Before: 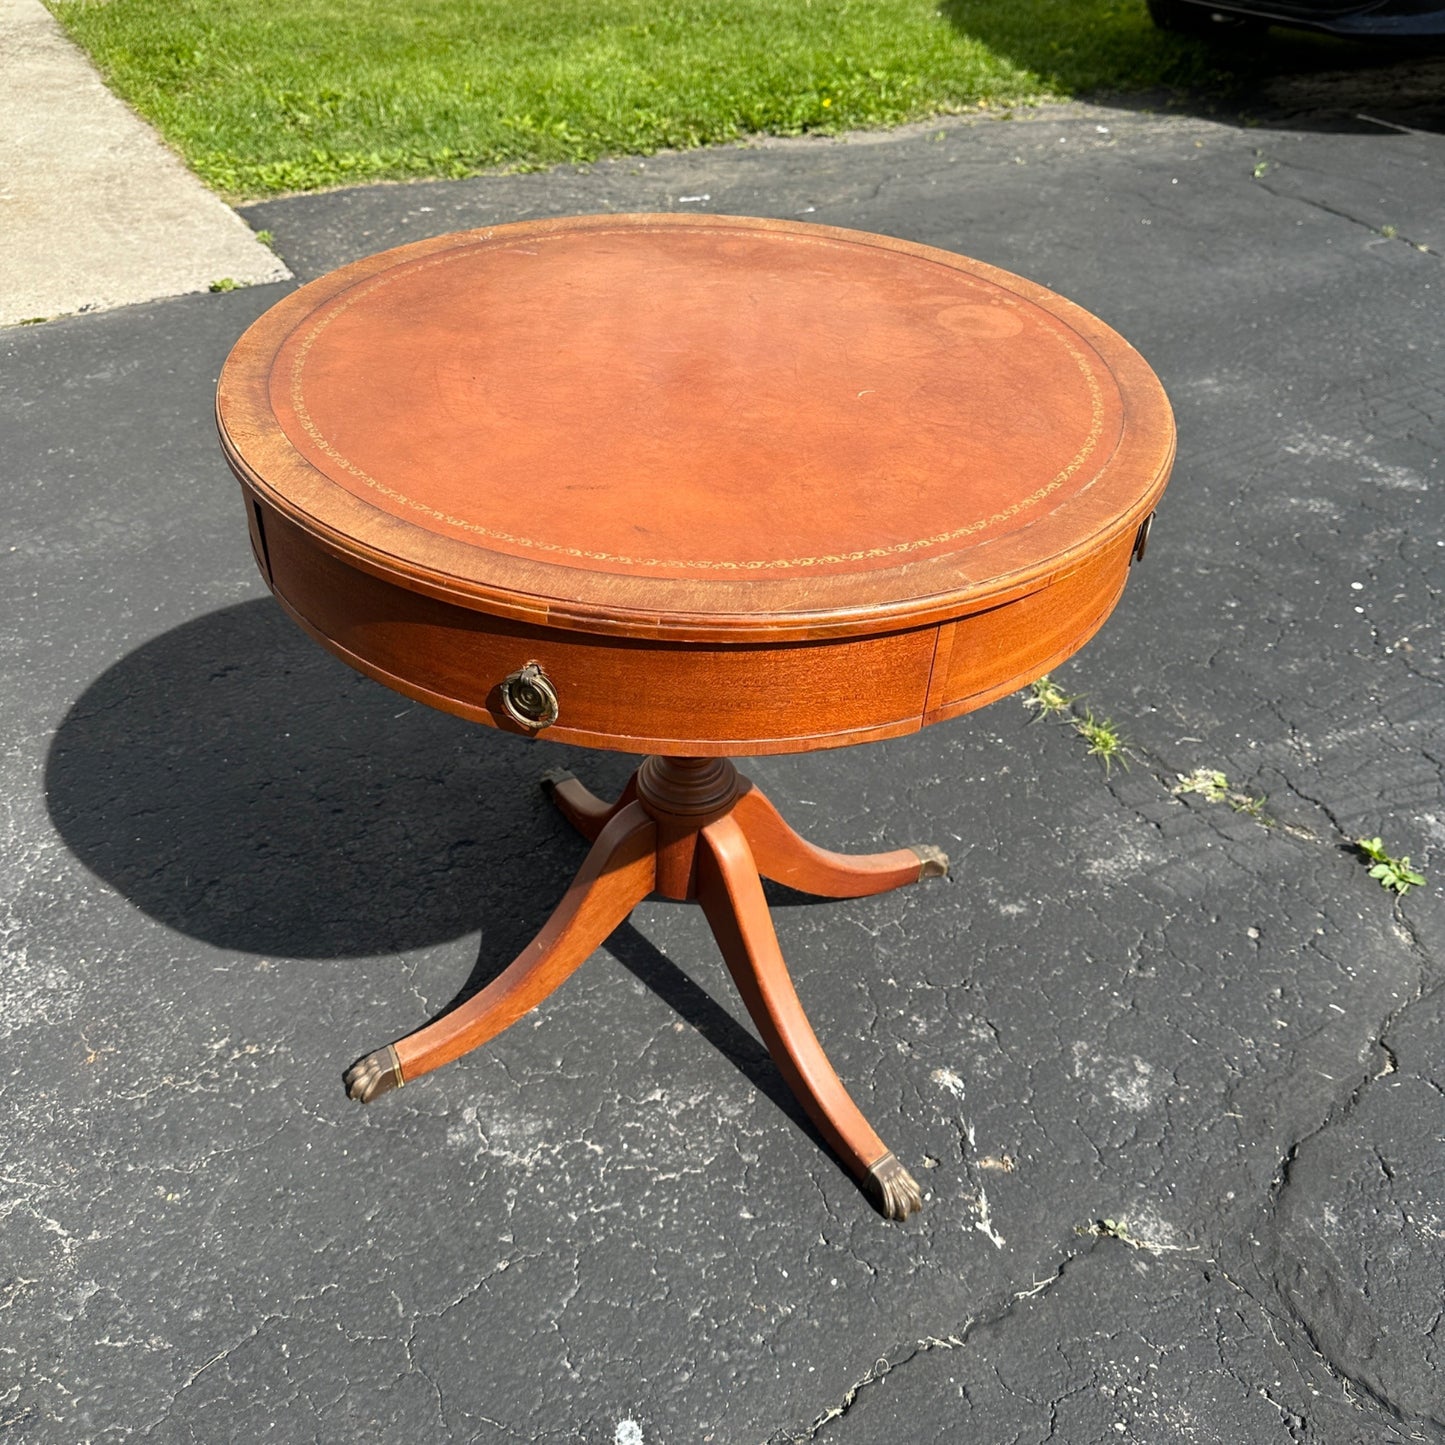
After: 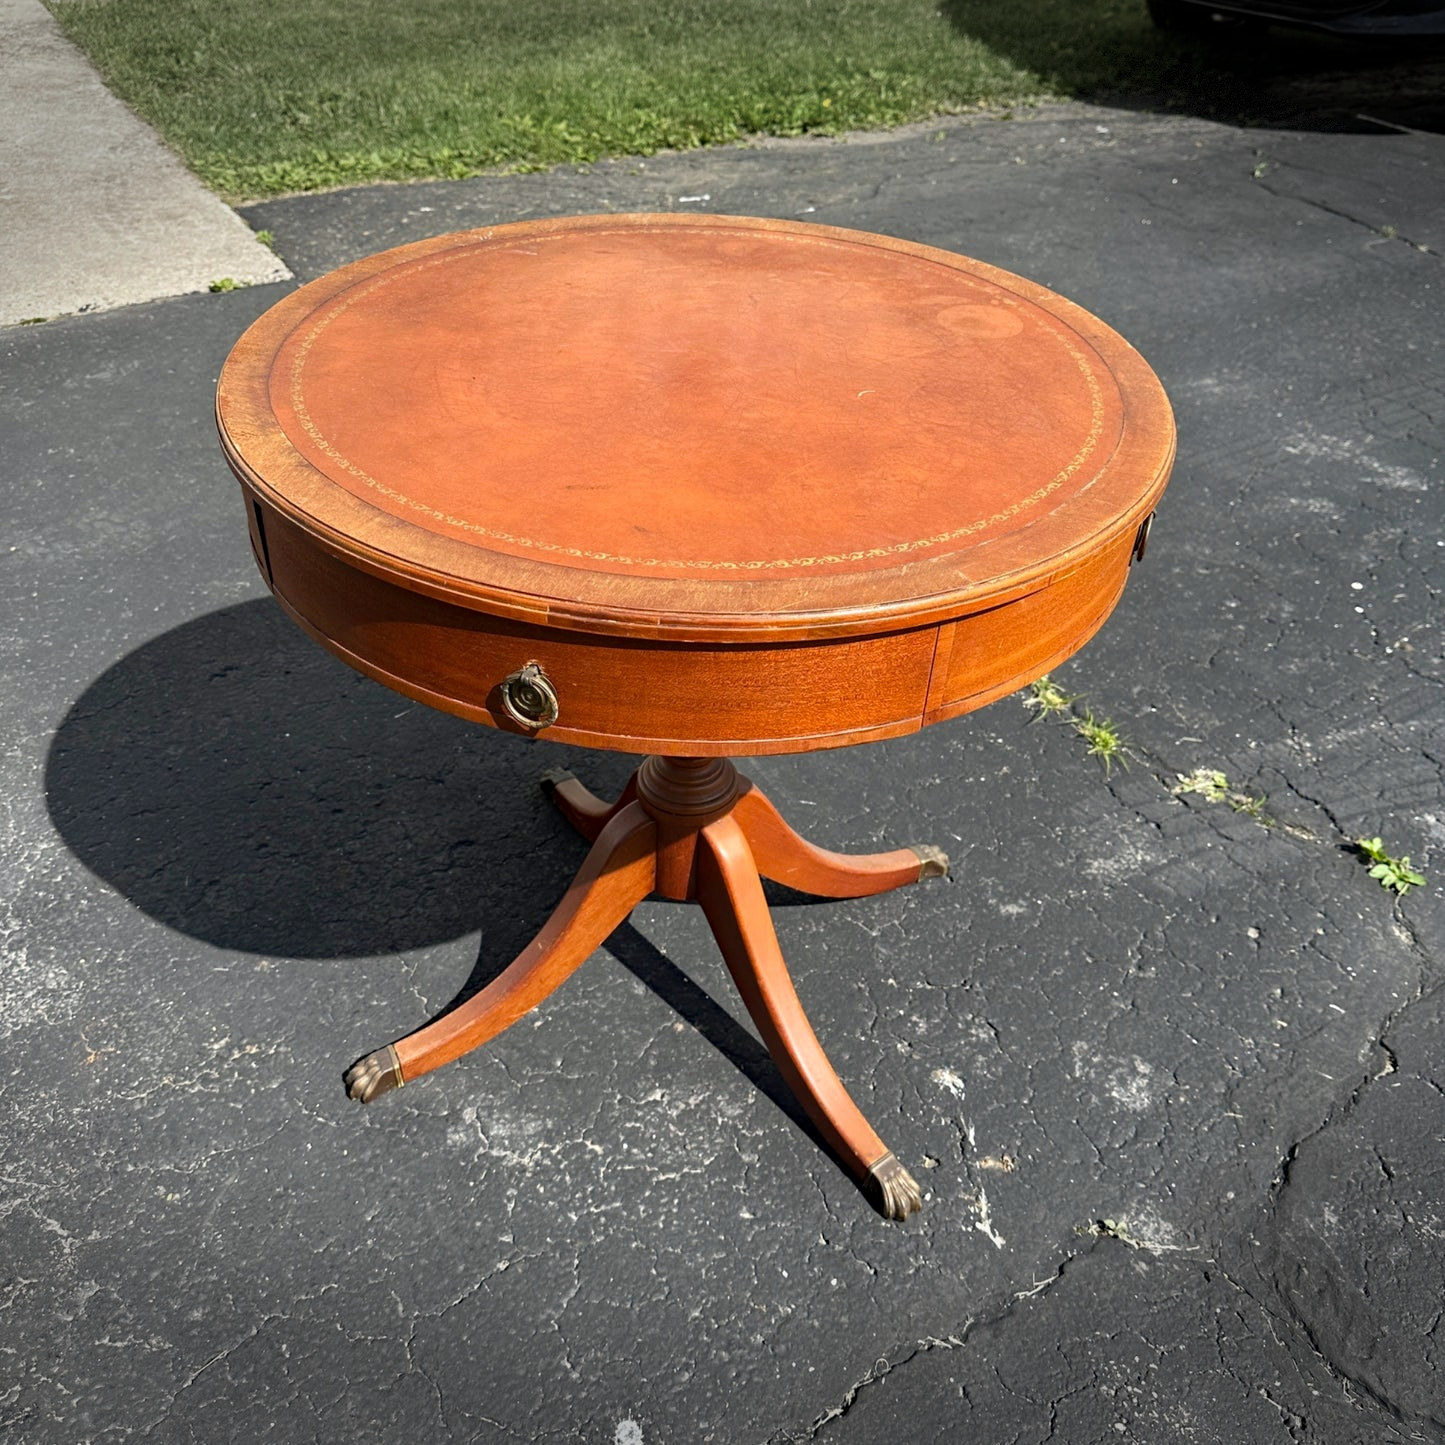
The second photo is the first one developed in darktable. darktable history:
vignetting: fall-off start 99.28%, width/height ratio 1.322, dithering 8-bit output
haze removal: compatibility mode true
